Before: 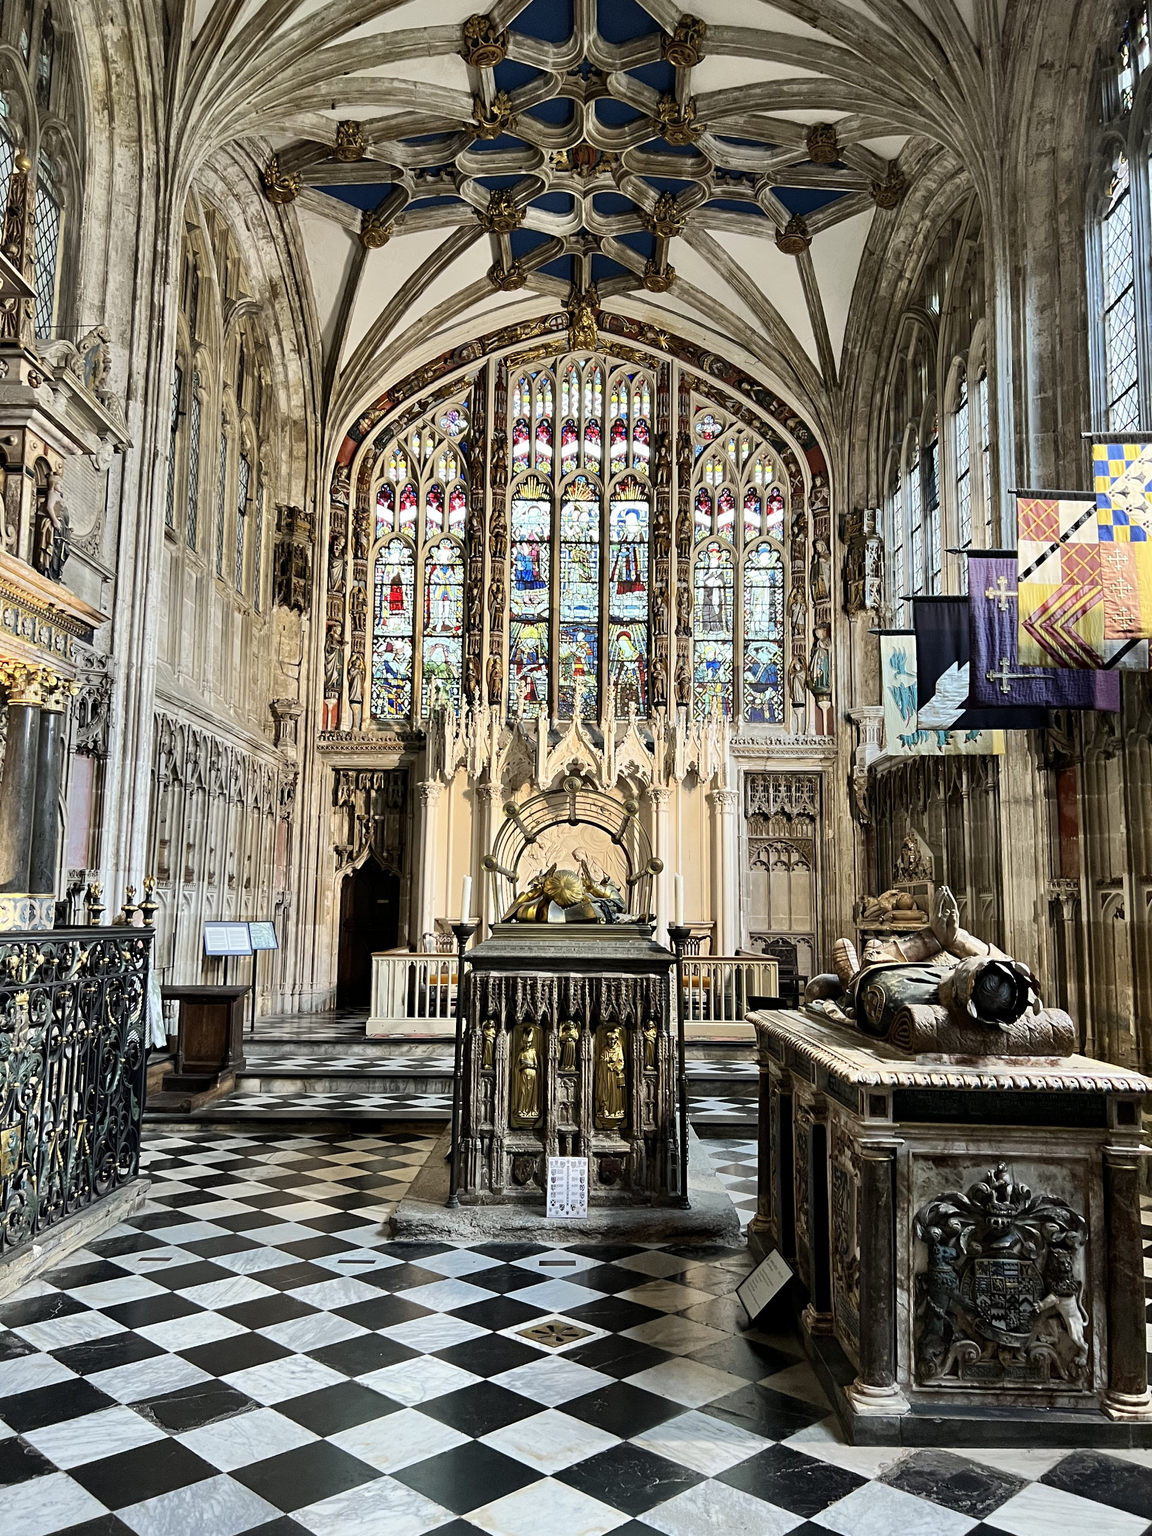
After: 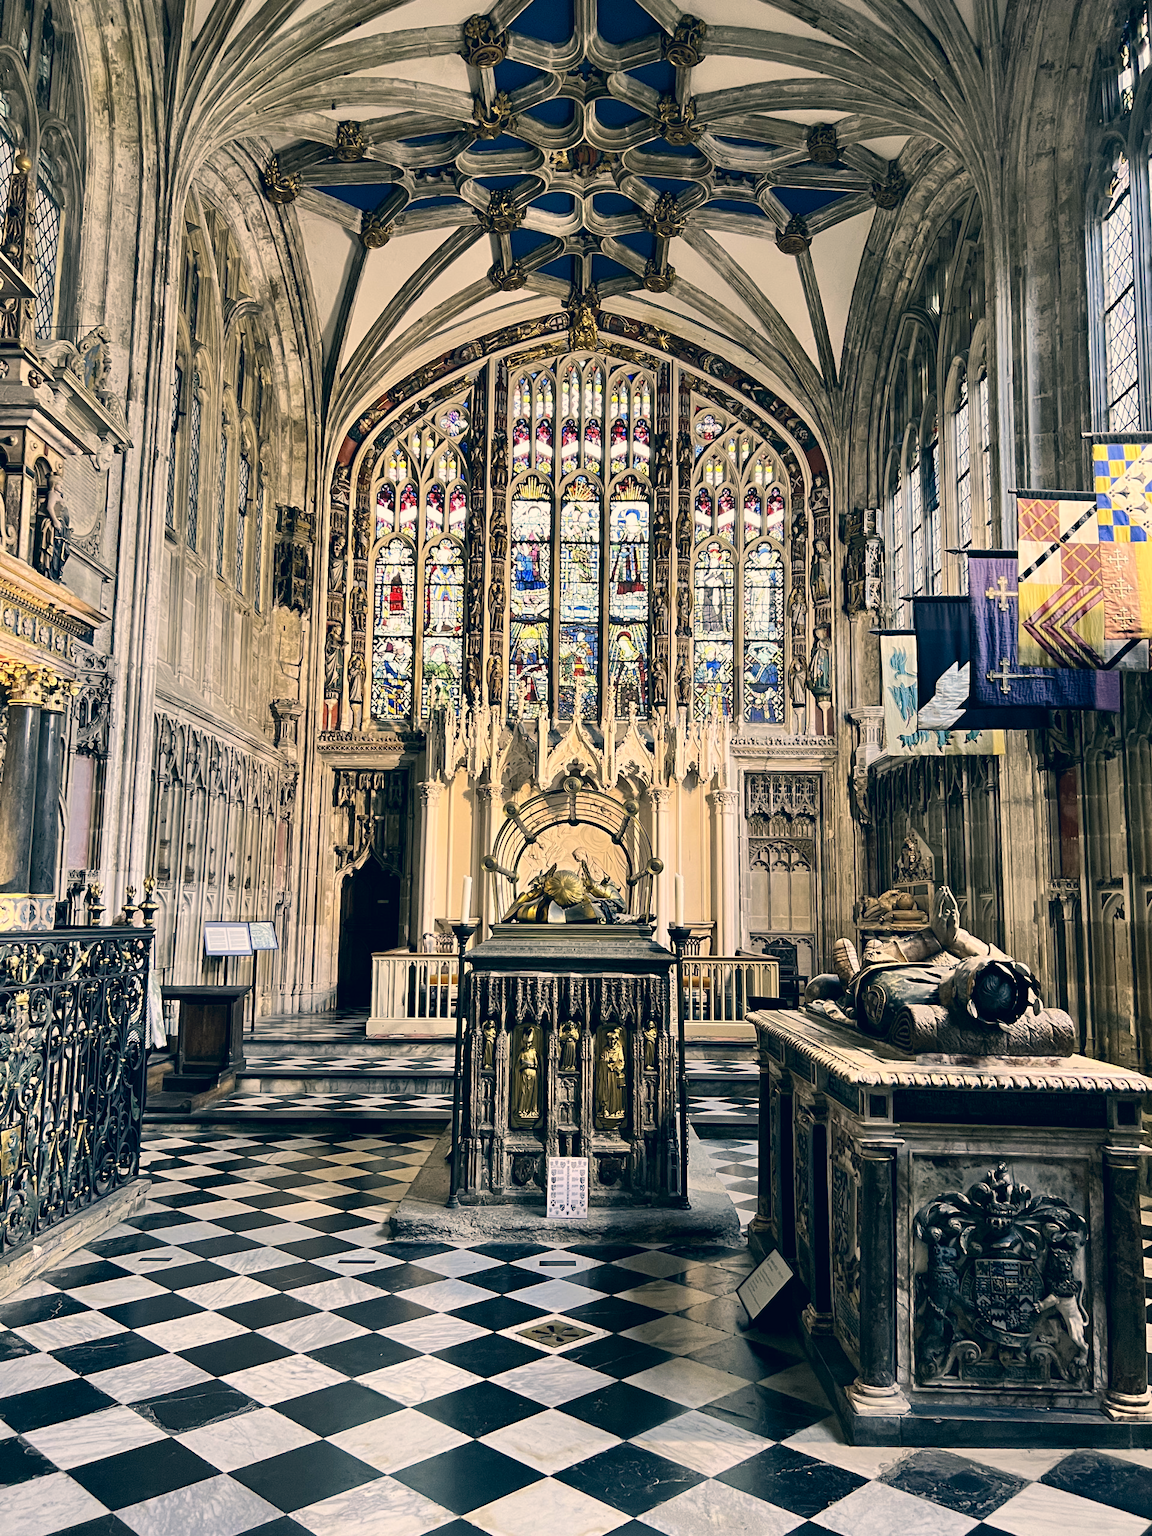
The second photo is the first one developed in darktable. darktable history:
color correction: highlights a* 10.34, highlights b* 13.95, shadows a* -10.13, shadows b* -14.87
